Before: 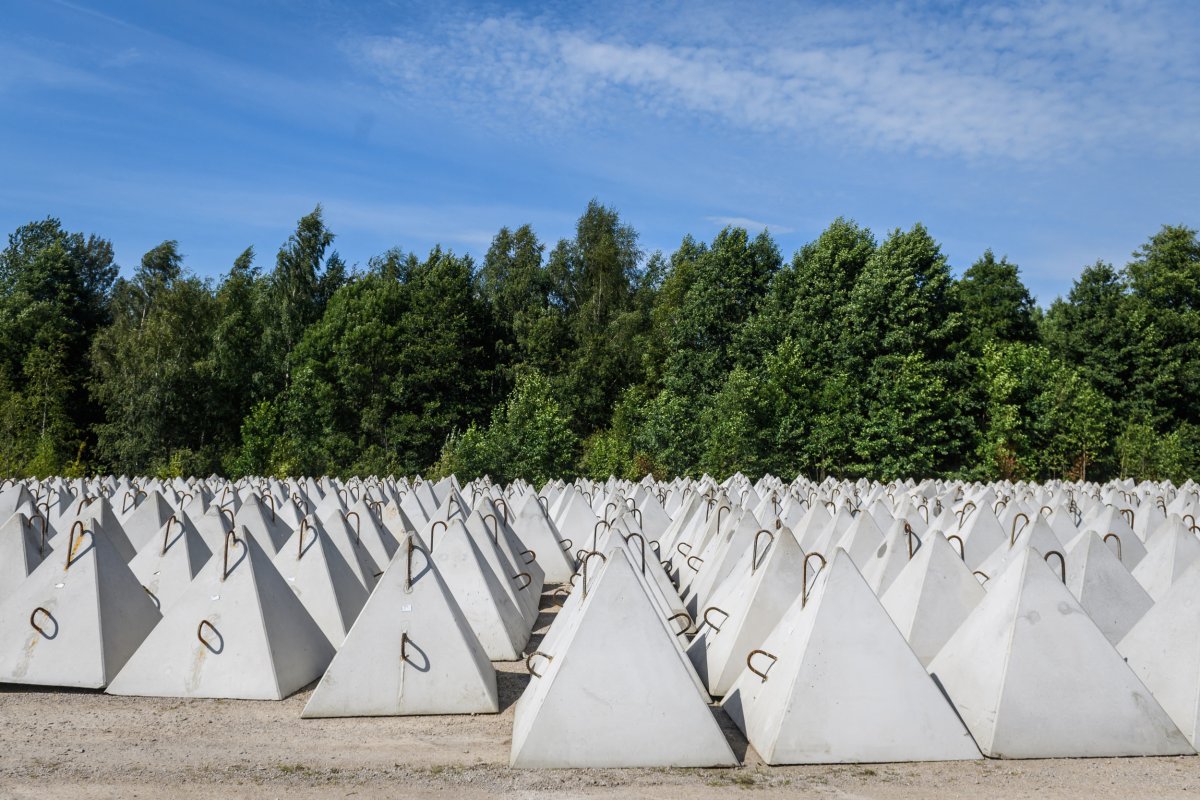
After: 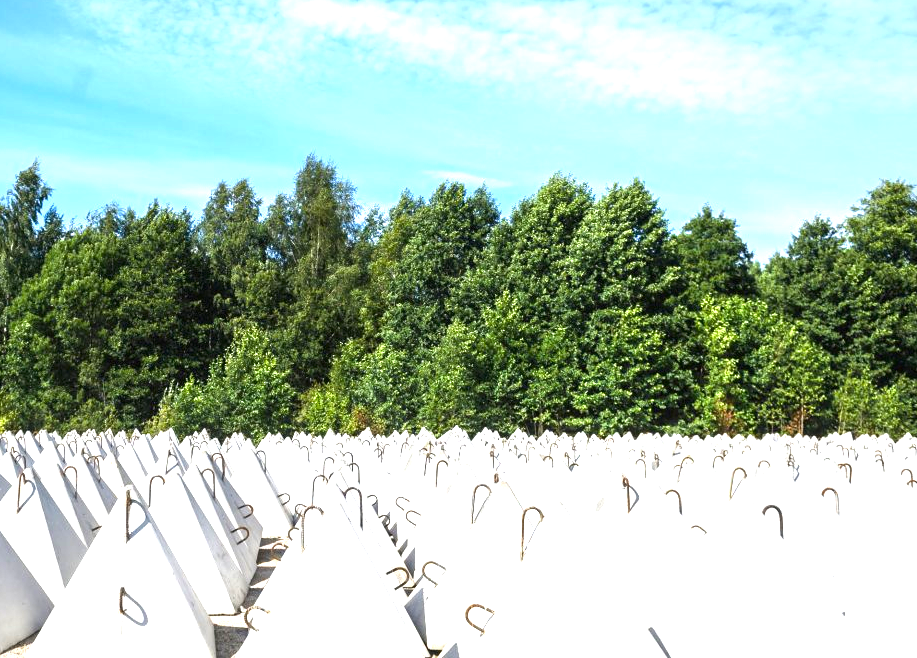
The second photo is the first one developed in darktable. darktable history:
crop: left 23.557%, top 5.836%, bottom 11.842%
exposure: black level correction 0, exposure 1.46 EV, compensate highlight preservation false
color balance rgb: highlights gain › luminance 14.858%, perceptual saturation grading › global saturation 10.099%, global vibrance 3.438%
